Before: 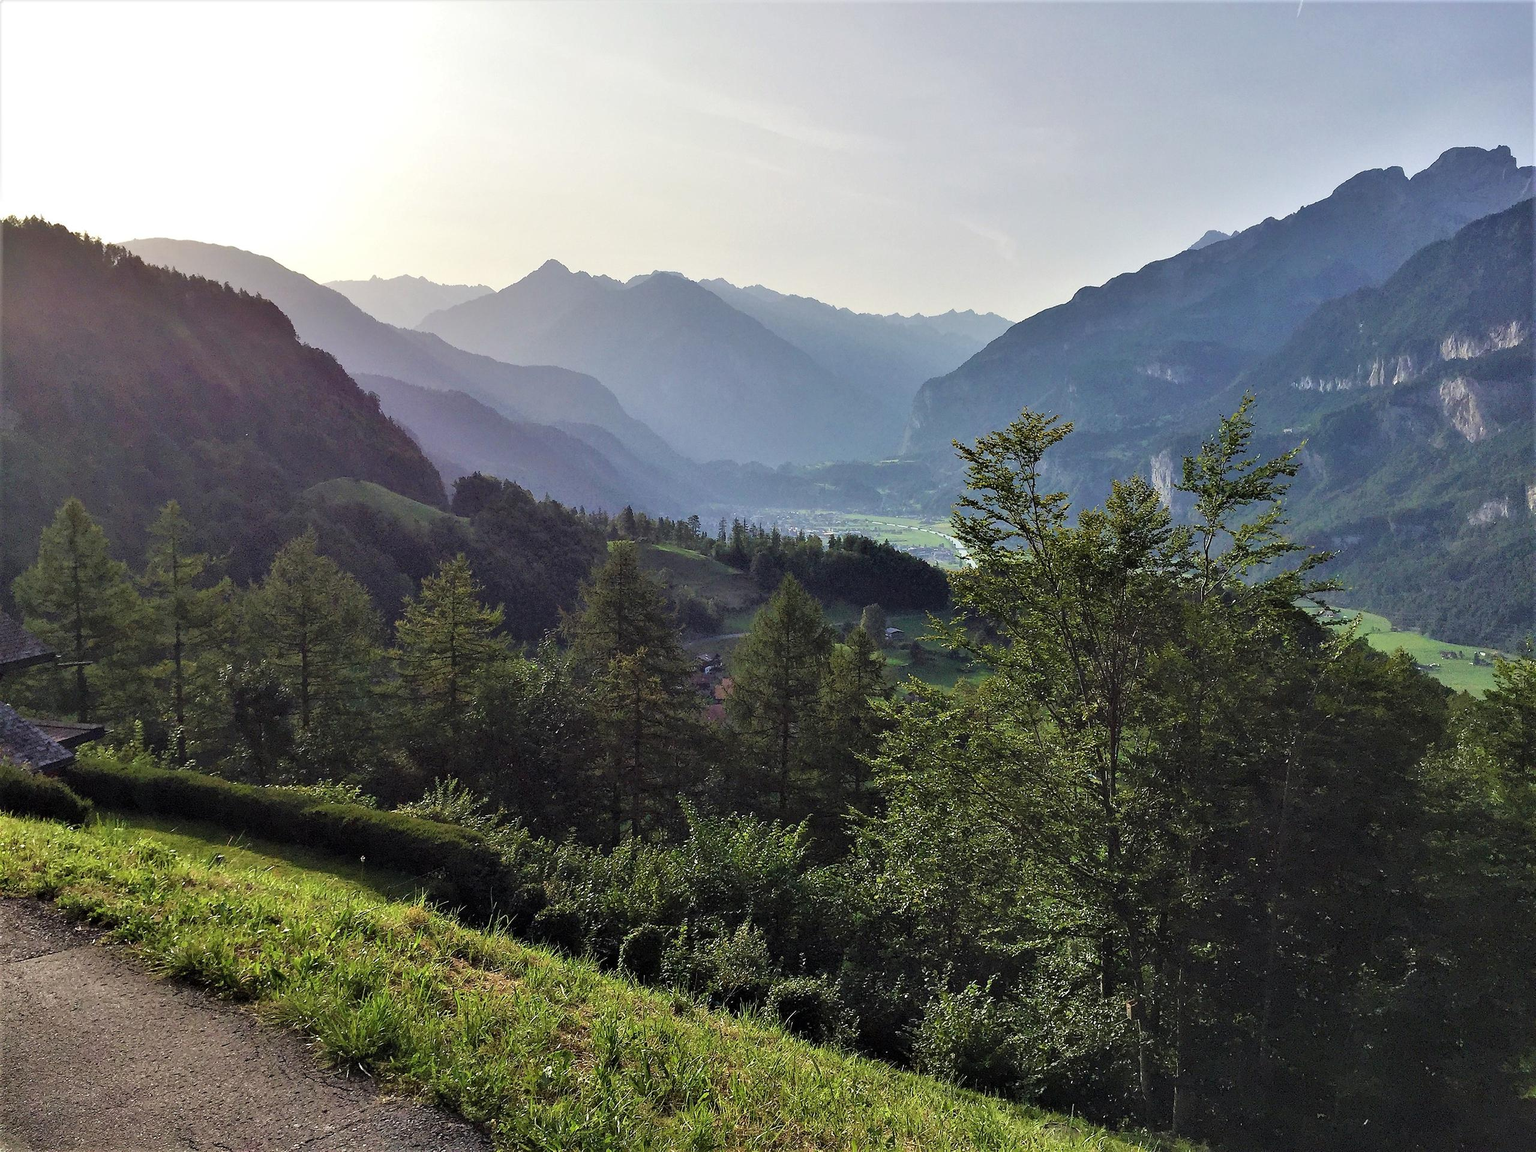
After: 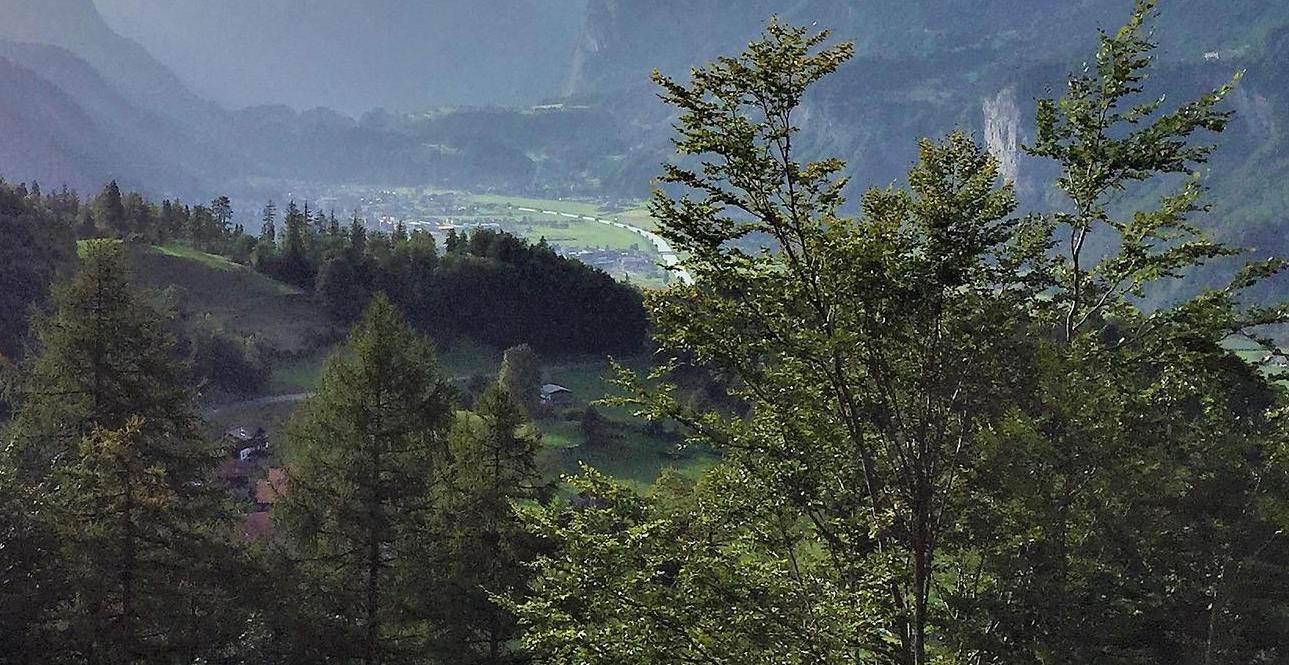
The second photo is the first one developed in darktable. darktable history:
crop: left 36.56%, top 34.51%, right 13.059%, bottom 30.837%
